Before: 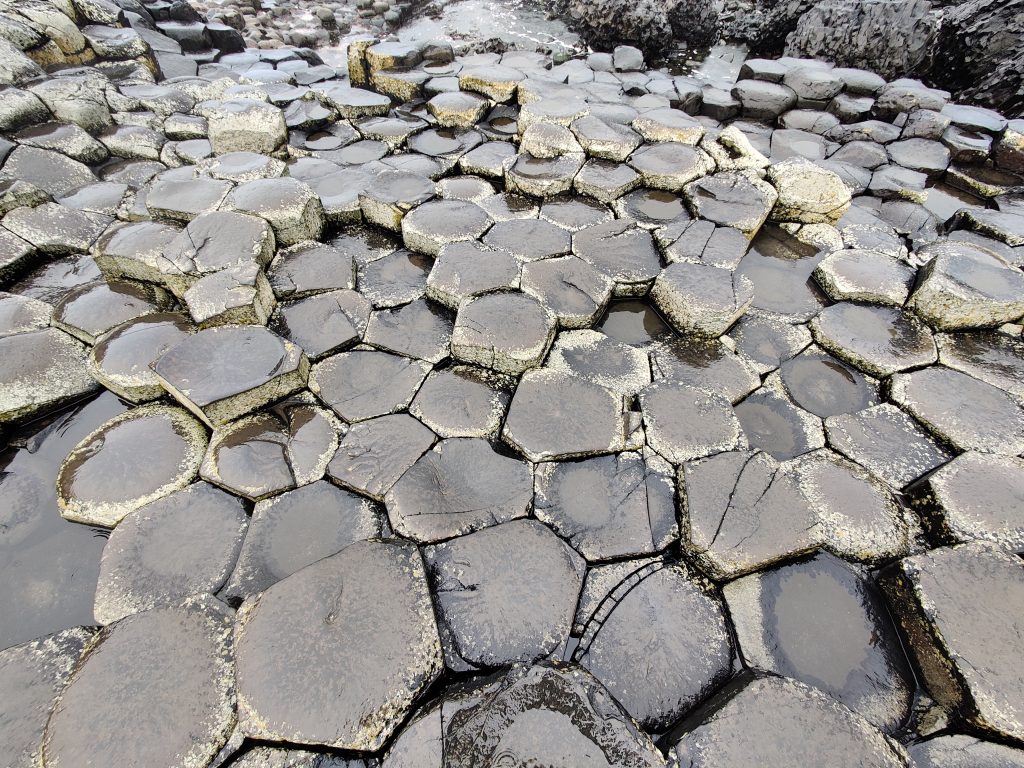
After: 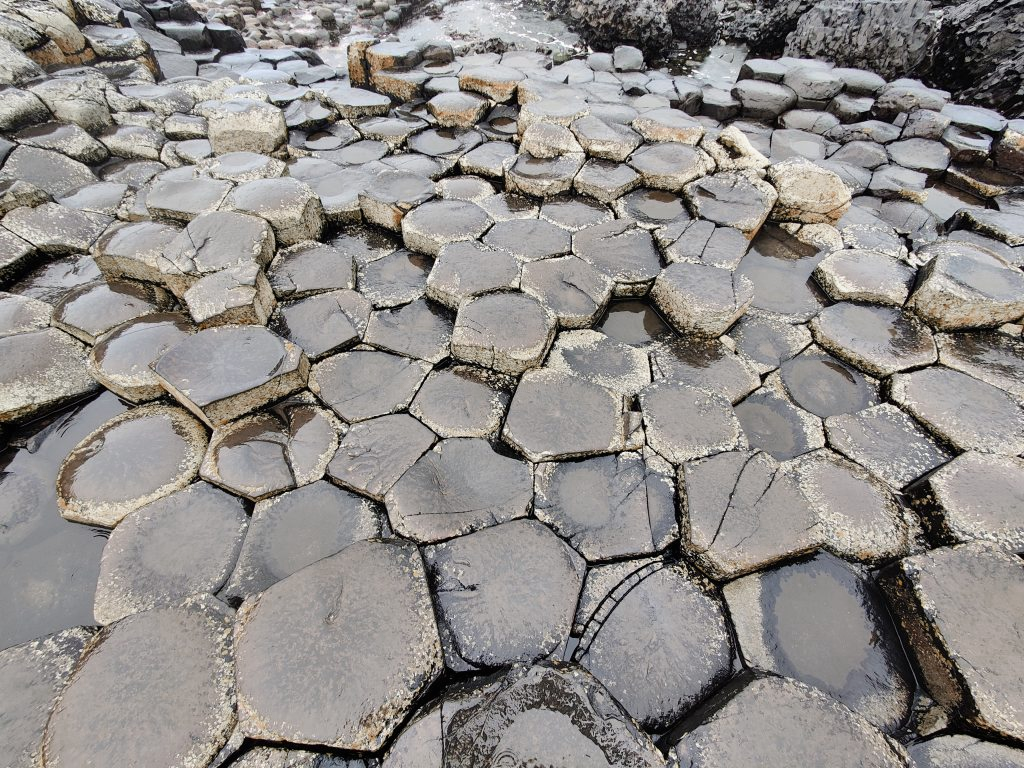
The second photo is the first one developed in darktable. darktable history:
color zones: curves: ch0 [(0.006, 0.385) (0.143, 0.563) (0.243, 0.321) (0.352, 0.464) (0.516, 0.456) (0.625, 0.5) (0.75, 0.5) (0.875, 0.5)]; ch1 [(0, 0.5) (0.134, 0.504) (0.246, 0.463) (0.421, 0.515) (0.5, 0.56) (0.625, 0.5) (0.75, 0.5) (0.875, 0.5)]; ch2 [(0, 0.5) (0.131, 0.426) (0.307, 0.289) (0.38, 0.188) (0.513, 0.216) (0.625, 0.548) (0.75, 0.468) (0.838, 0.396) (0.971, 0.311)]
local contrast: mode bilateral grid, contrast 100, coarseness 99, detail 91%, midtone range 0.2
